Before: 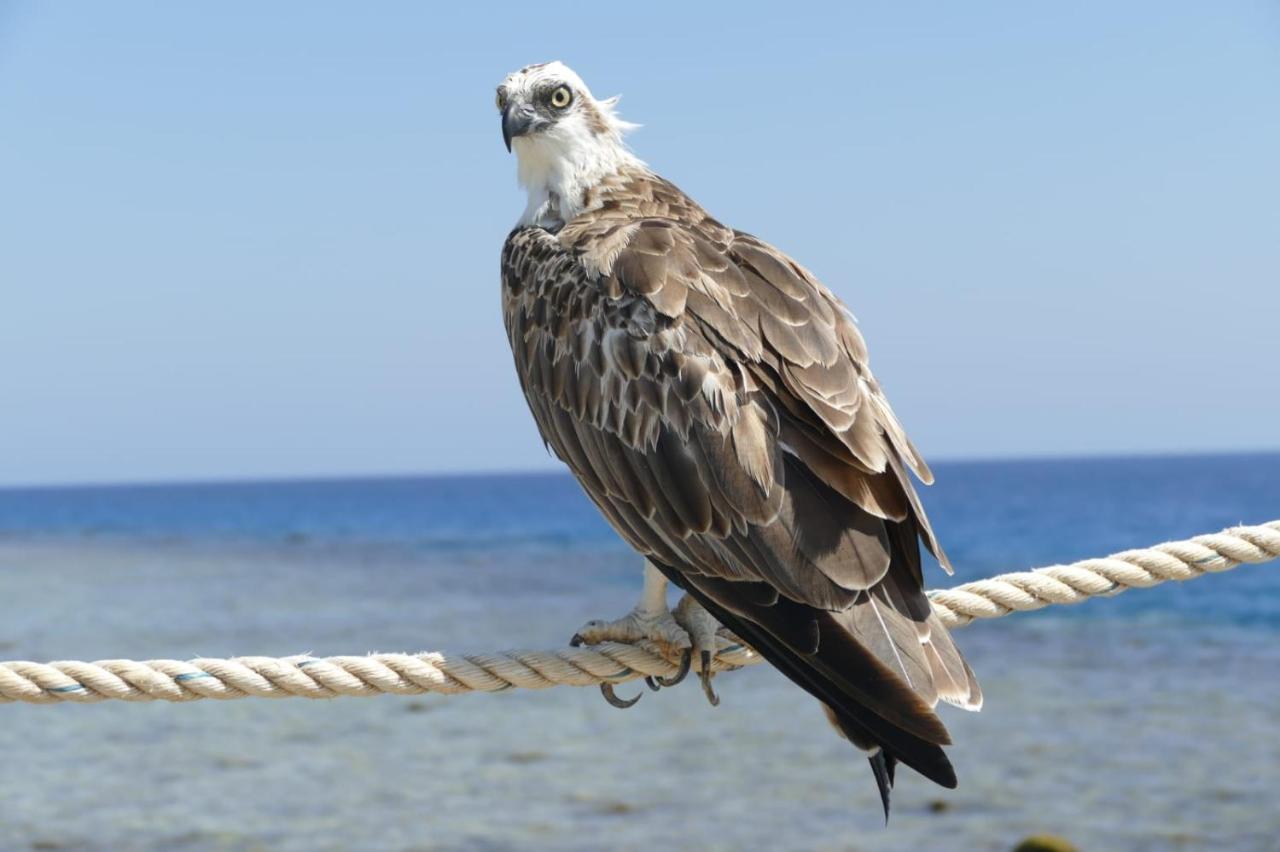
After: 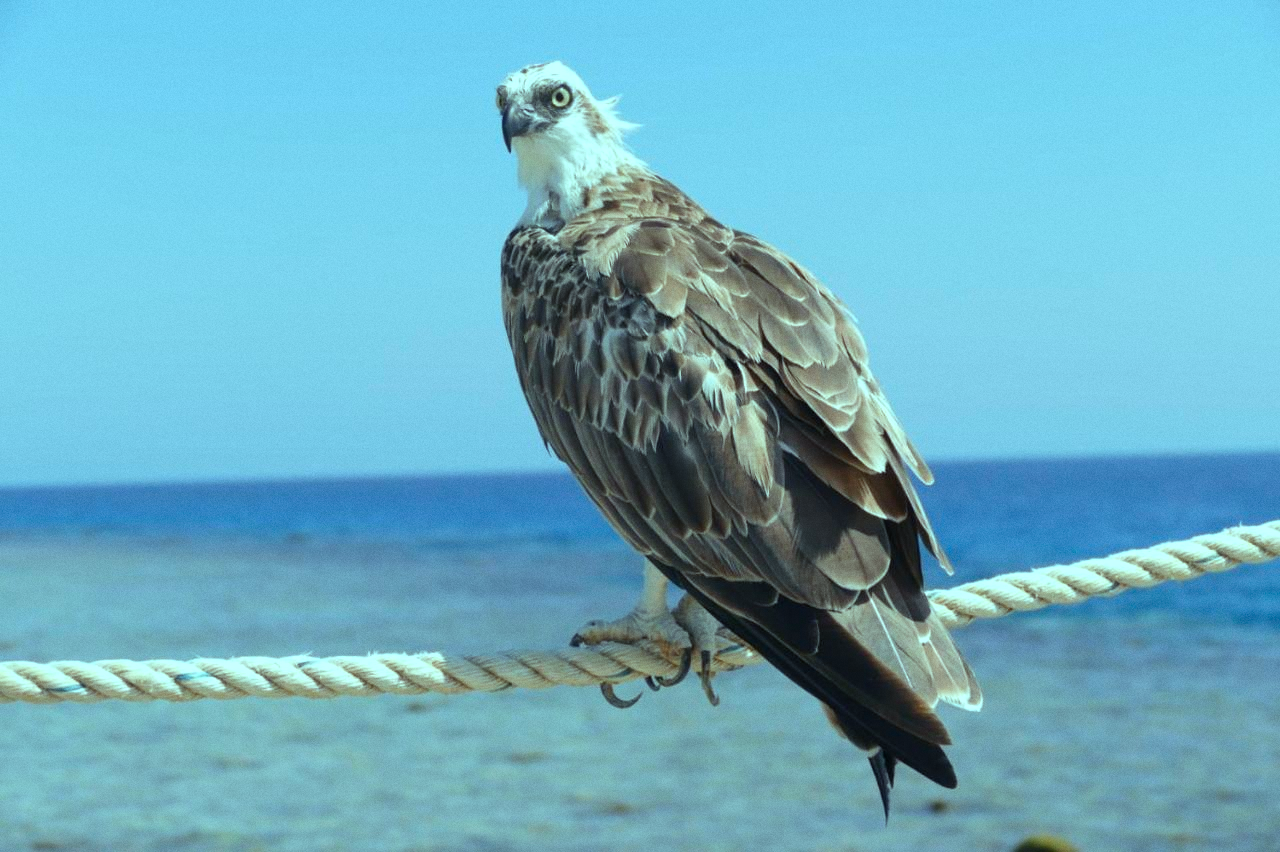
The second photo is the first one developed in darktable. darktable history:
color balance rgb: shadows lift › chroma 7.23%, shadows lift › hue 246.48°, highlights gain › chroma 5.38%, highlights gain › hue 196.93°, white fulcrum 1 EV
grain: coarseness 0.09 ISO, strength 16.61%
